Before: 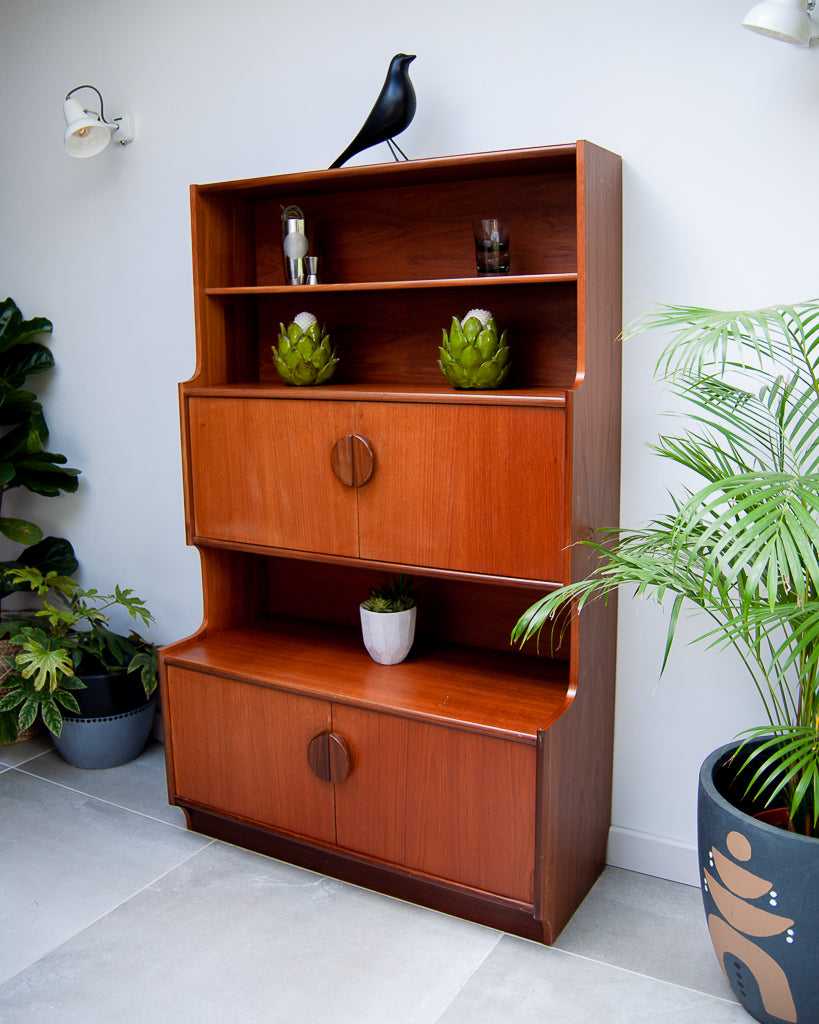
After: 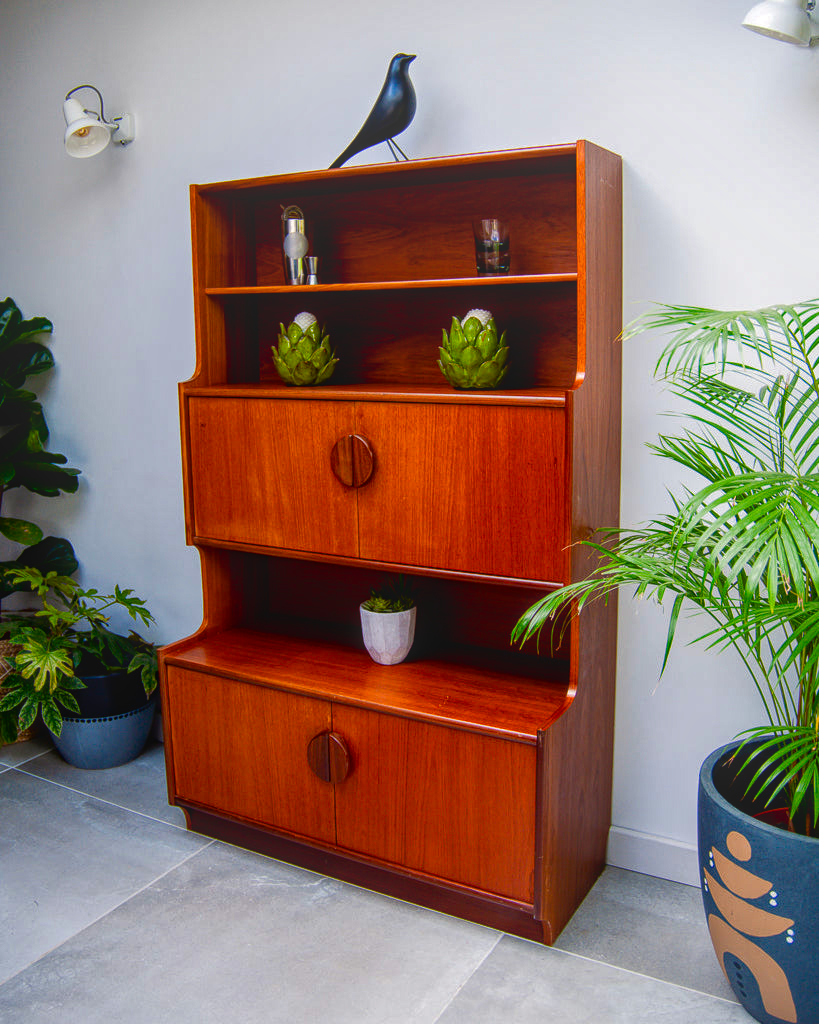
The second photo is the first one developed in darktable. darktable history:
contrast brightness saturation: contrast 0.066, brightness -0.141, saturation 0.115
color balance rgb: highlights gain › chroma 1.087%, highlights gain › hue 69.56°, perceptual saturation grading › global saturation 30.585%, global vibrance 20%
local contrast: highlights 66%, shadows 34%, detail 167%, midtone range 0.2
